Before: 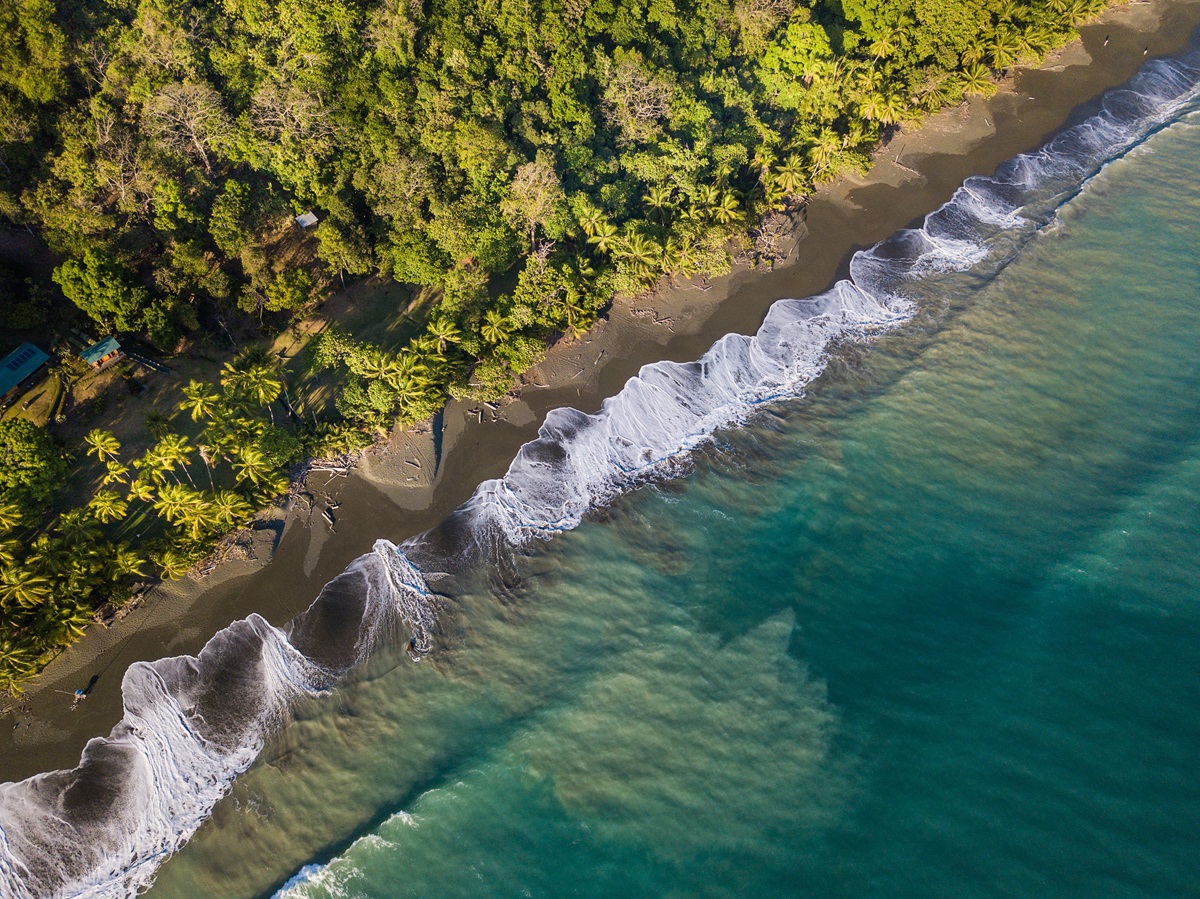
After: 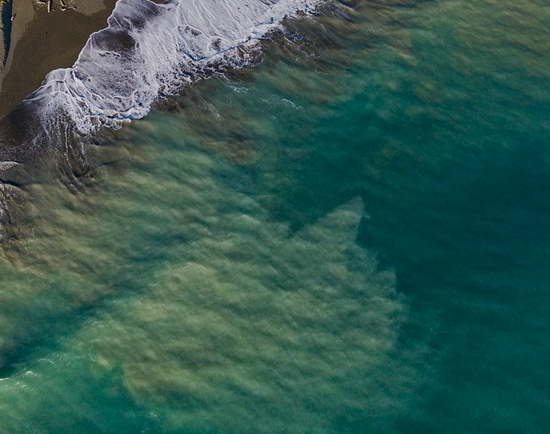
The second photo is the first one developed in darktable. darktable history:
haze removal: adaptive false
crop: left 35.976%, top 45.819%, right 18.162%, bottom 5.807%
graduated density: on, module defaults
